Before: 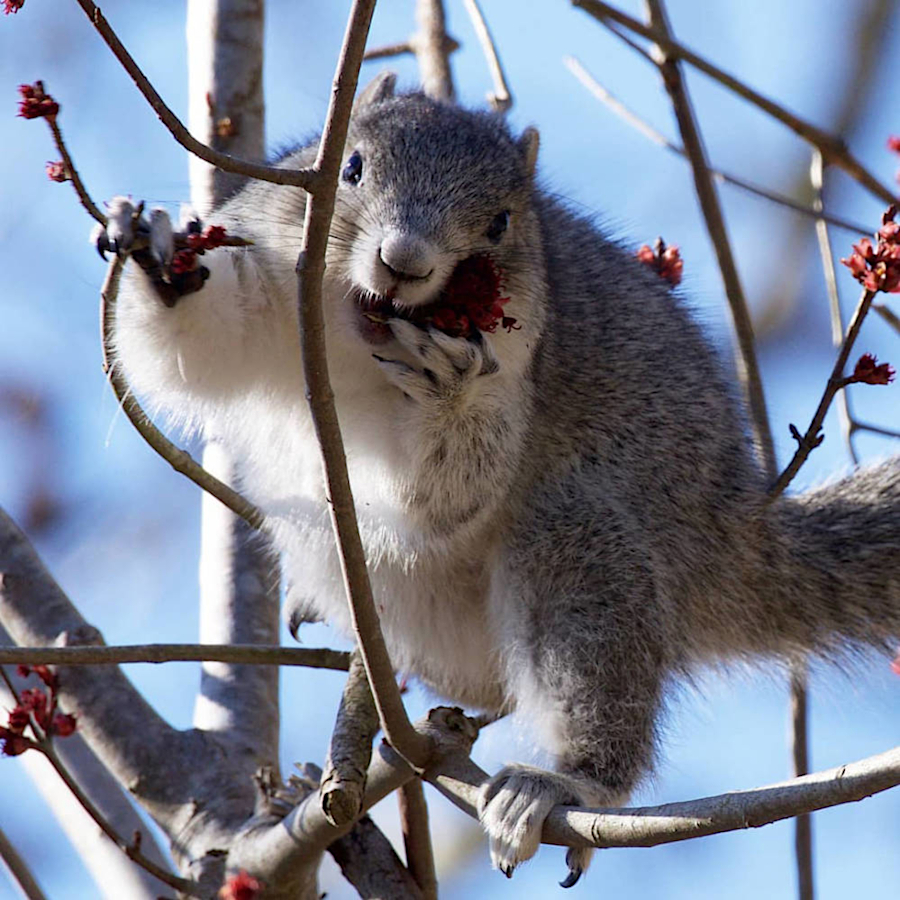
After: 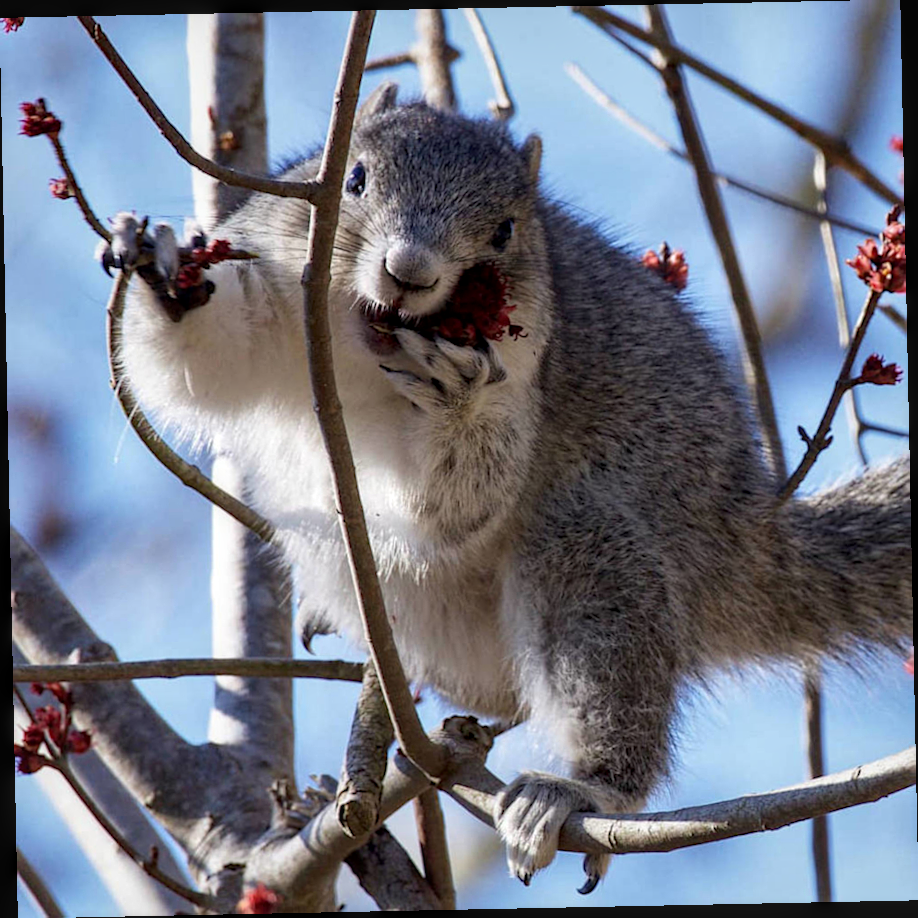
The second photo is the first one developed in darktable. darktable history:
rotate and perspective: rotation -1.17°, automatic cropping off
local contrast: on, module defaults
